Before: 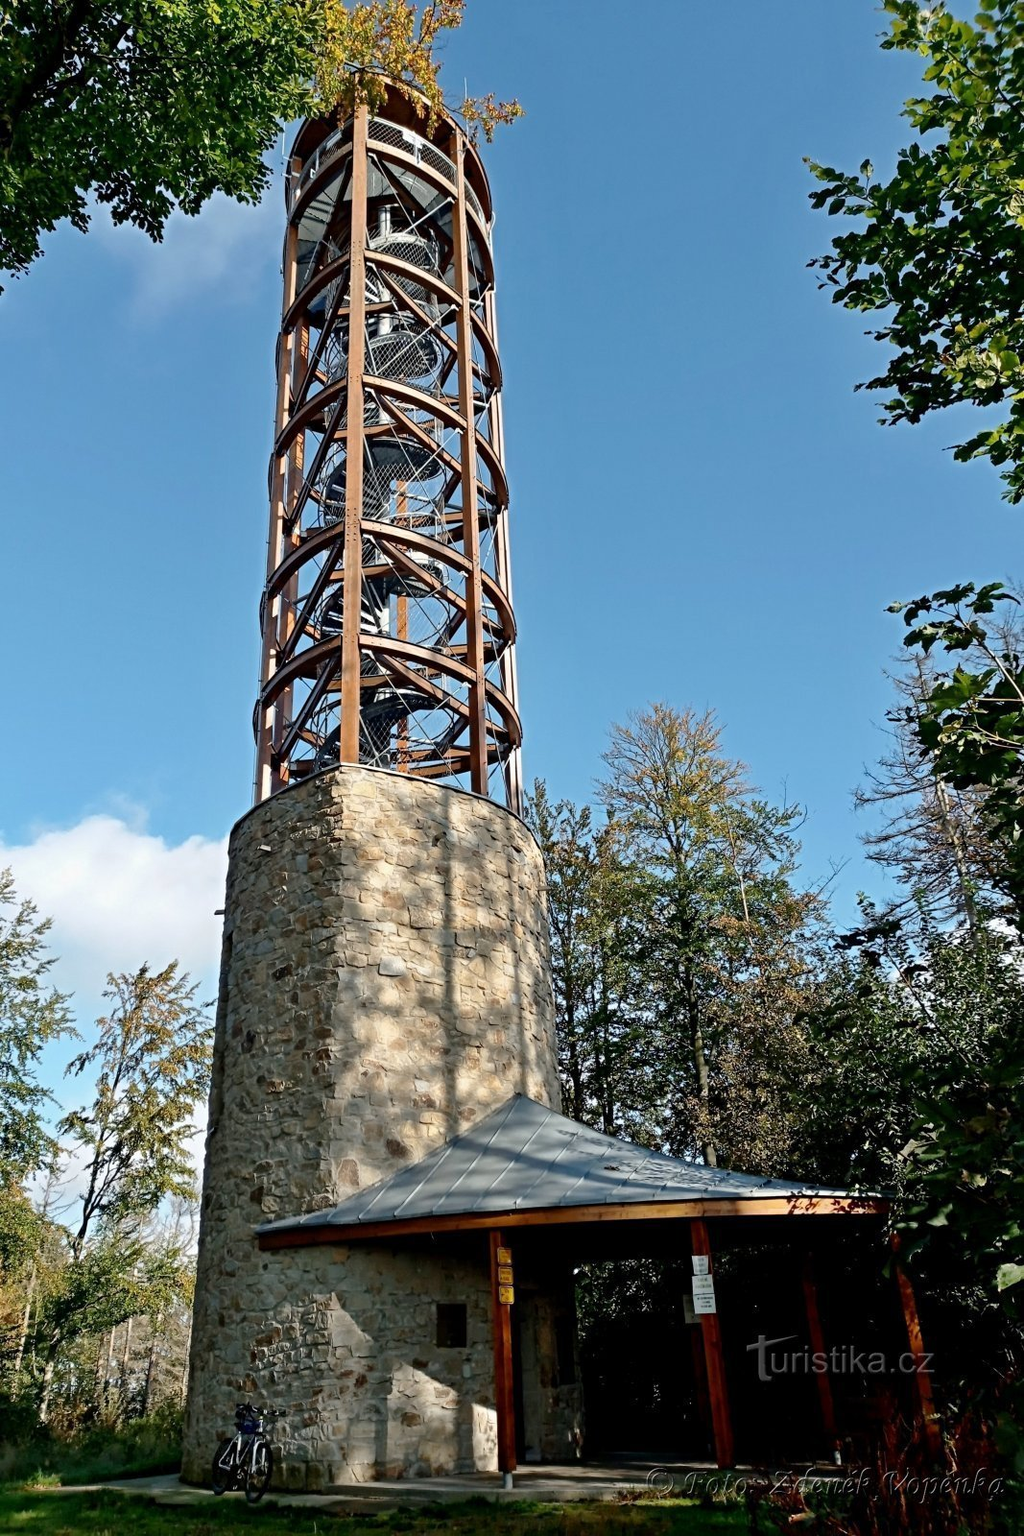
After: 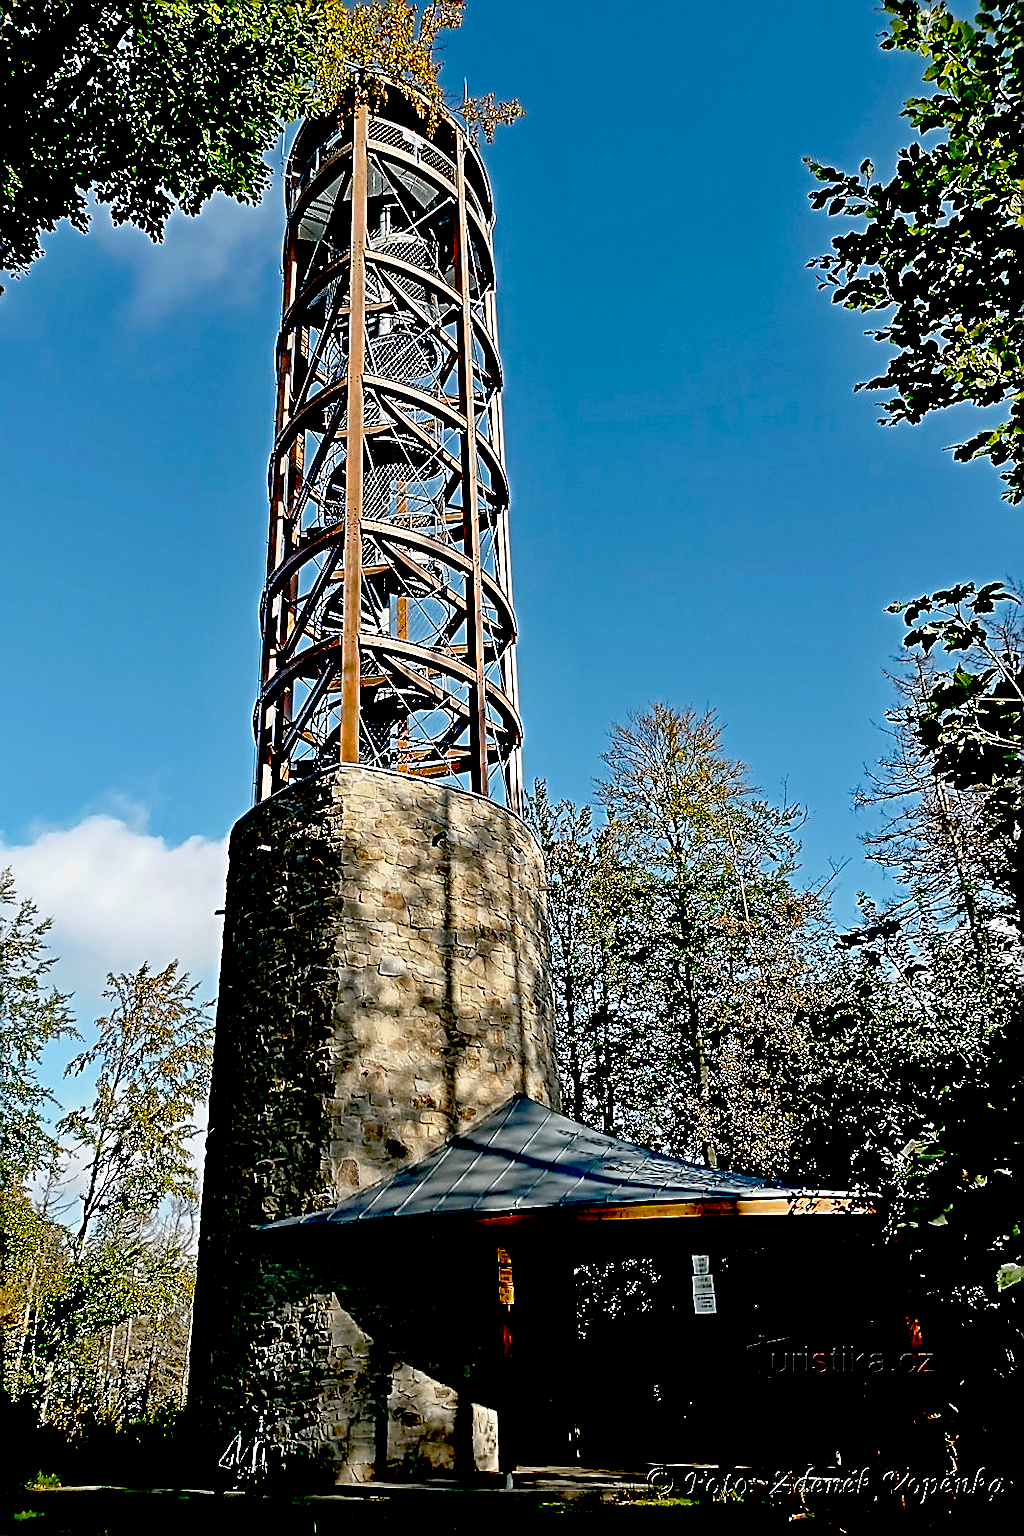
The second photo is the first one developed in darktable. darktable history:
exposure: black level correction 0.099, exposure -0.088 EV, compensate highlight preservation false
sharpen: radius 1.355, amount 1.26, threshold 0.844
